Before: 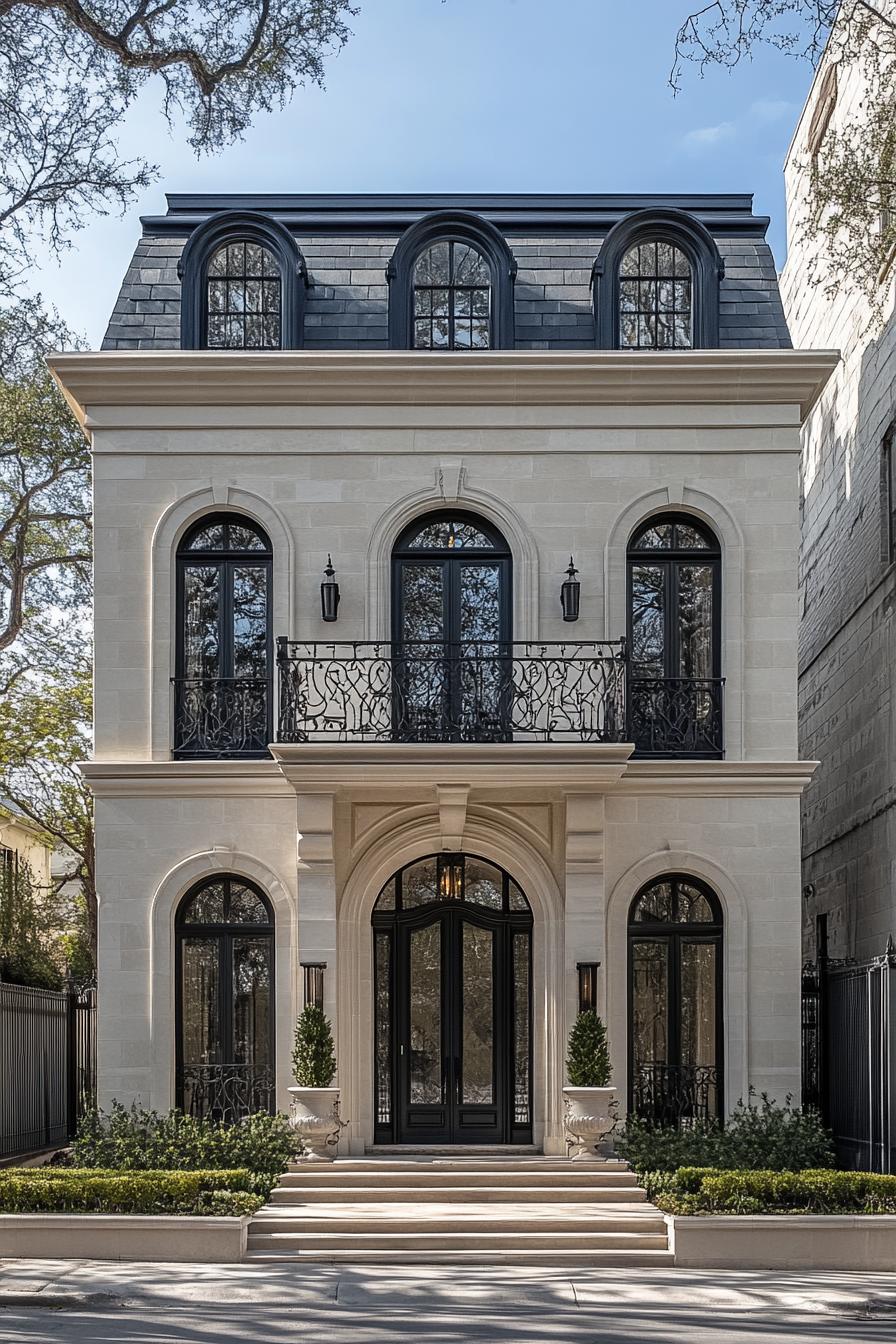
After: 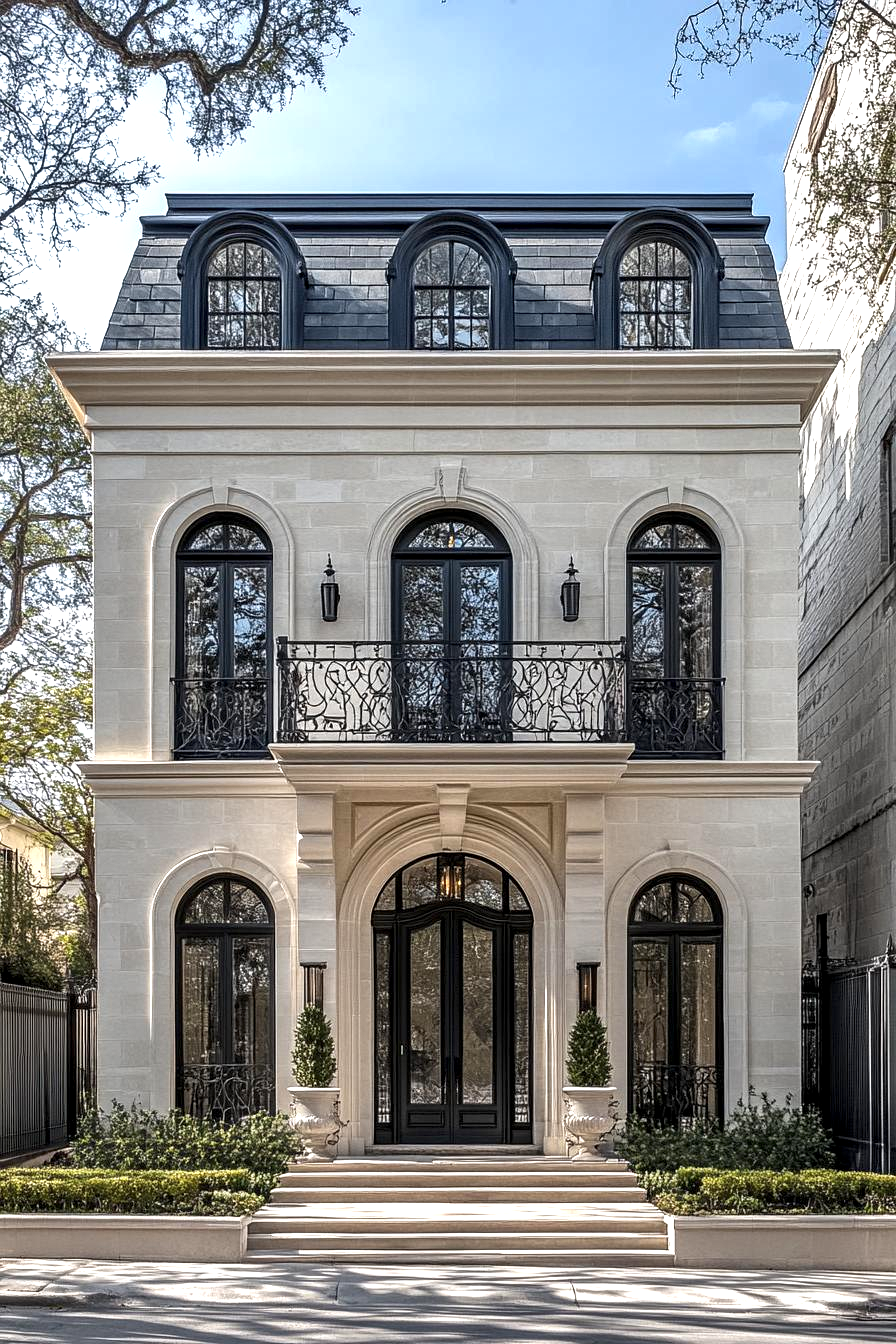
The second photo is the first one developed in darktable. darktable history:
exposure: black level correction 0, exposure 0.499 EV, compensate highlight preservation false
local contrast: highlights 91%, shadows 81%
shadows and highlights: shadows 5.31, soften with gaussian
